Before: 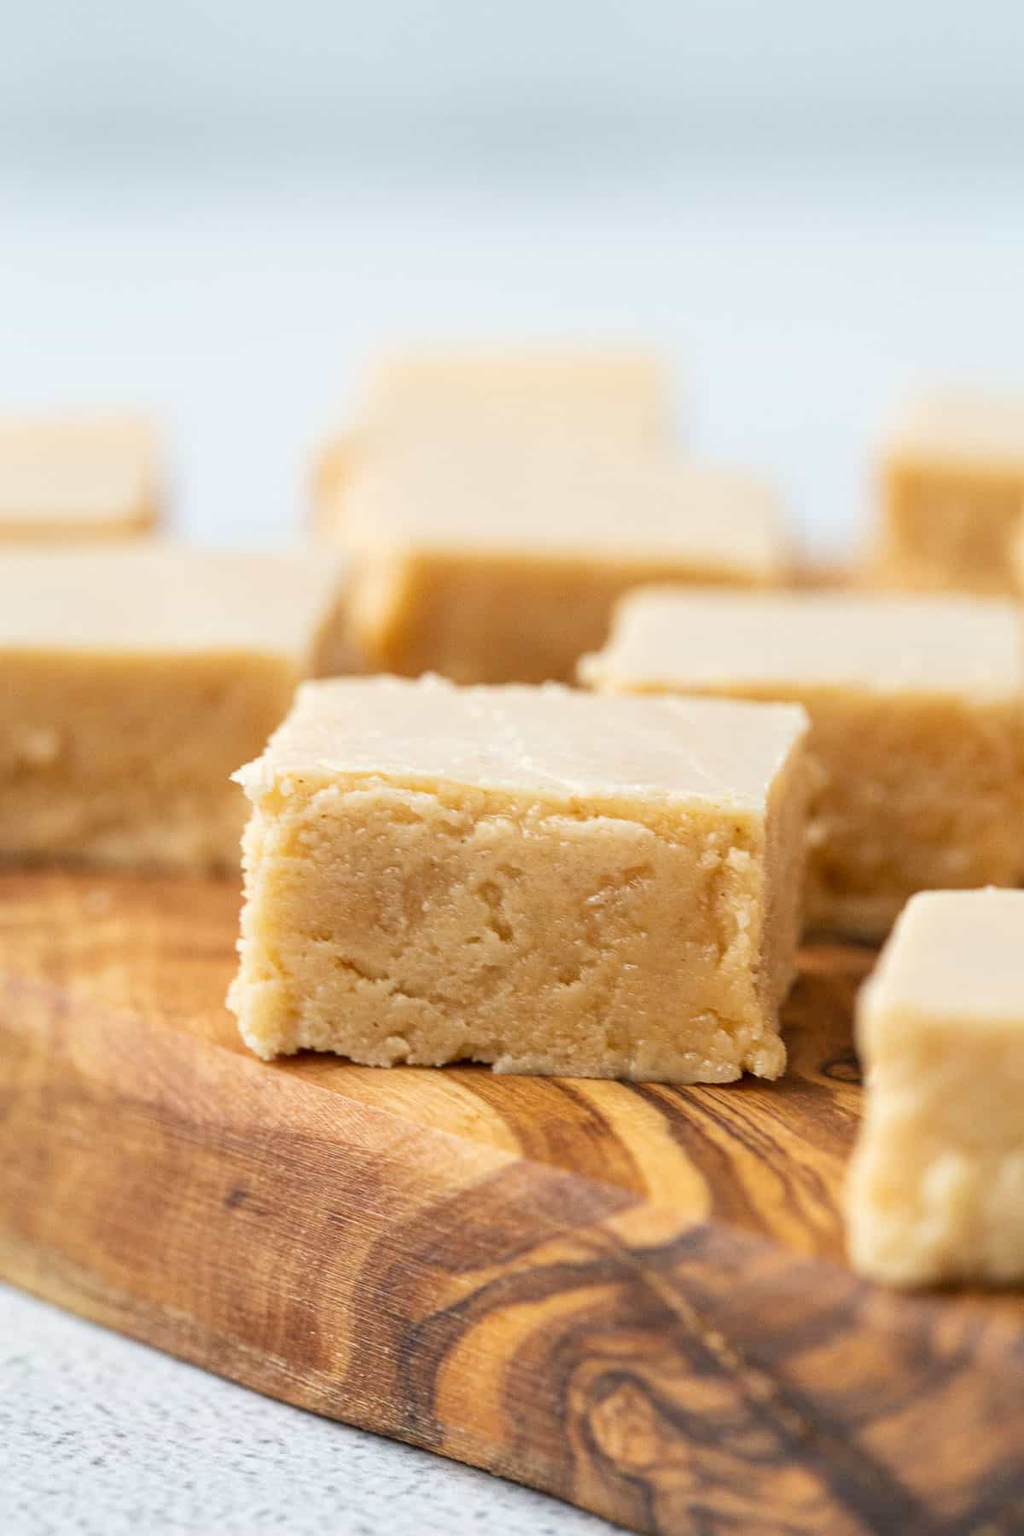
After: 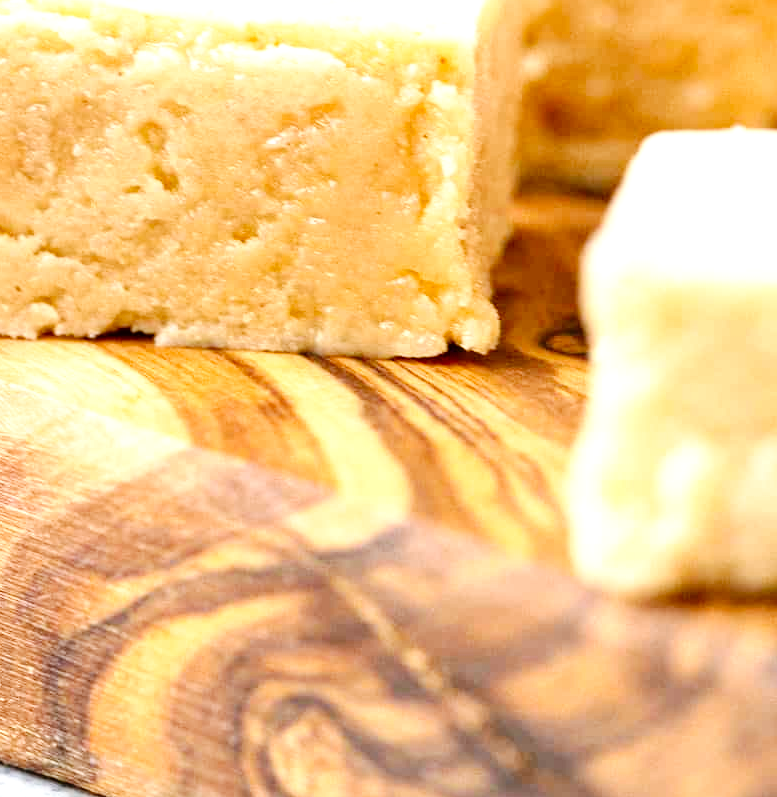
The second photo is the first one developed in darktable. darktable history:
crop and rotate: left 35.169%, top 50.722%, bottom 4.965%
exposure: black level correction -0.001, exposure 0.906 EV, compensate exposure bias true, compensate highlight preservation false
tone curve: curves: ch0 [(0, 0) (0.003, 0) (0.011, 0.001) (0.025, 0.003) (0.044, 0.005) (0.069, 0.012) (0.1, 0.023) (0.136, 0.039) (0.177, 0.088) (0.224, 0.15) (0.277, 0.239) (0.335, 0.334) (0.399, 0.43) (0.468, 0.526) (0.543, 0.621) (0.623, 0.711) (0.709, 0.791) (0.801, 0.87) (0.898, 0.949) (1, 1)], preserve colors none
